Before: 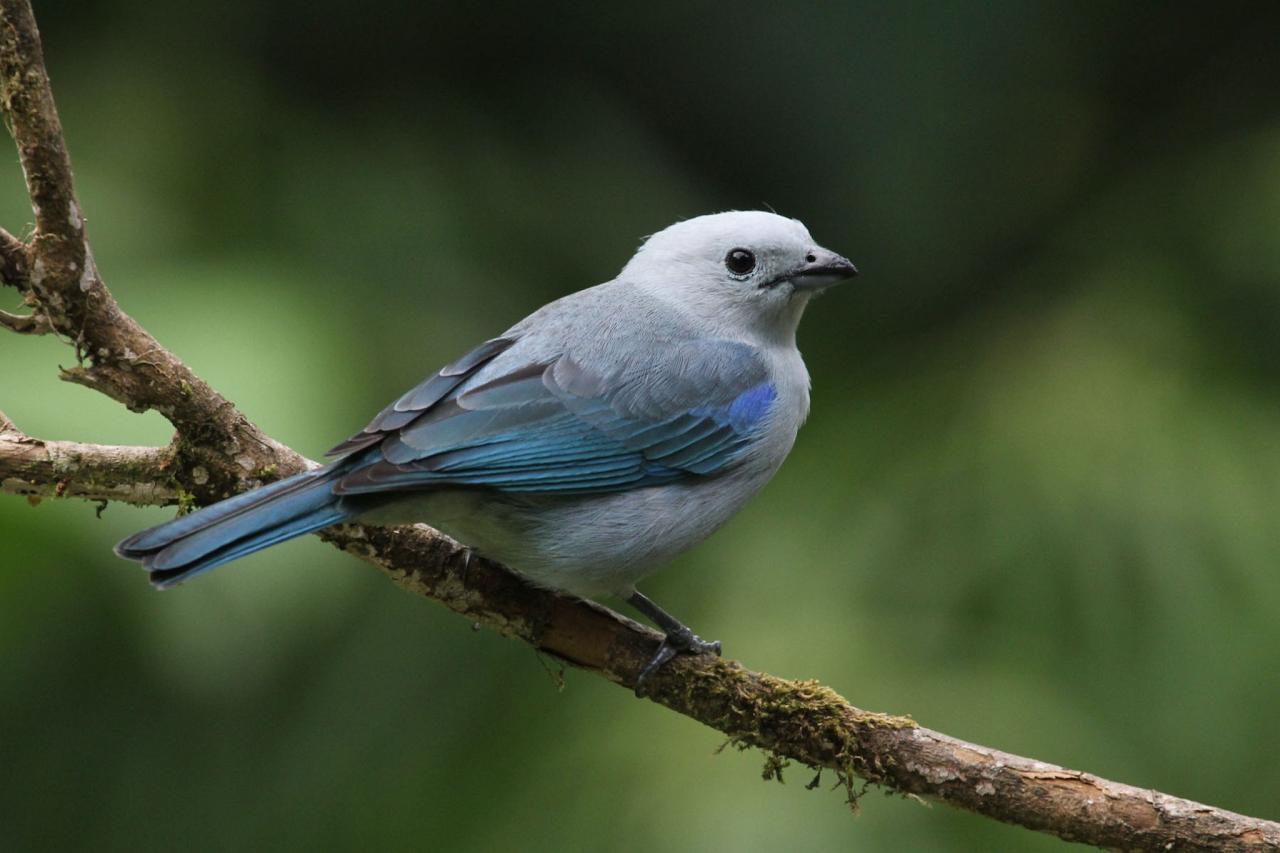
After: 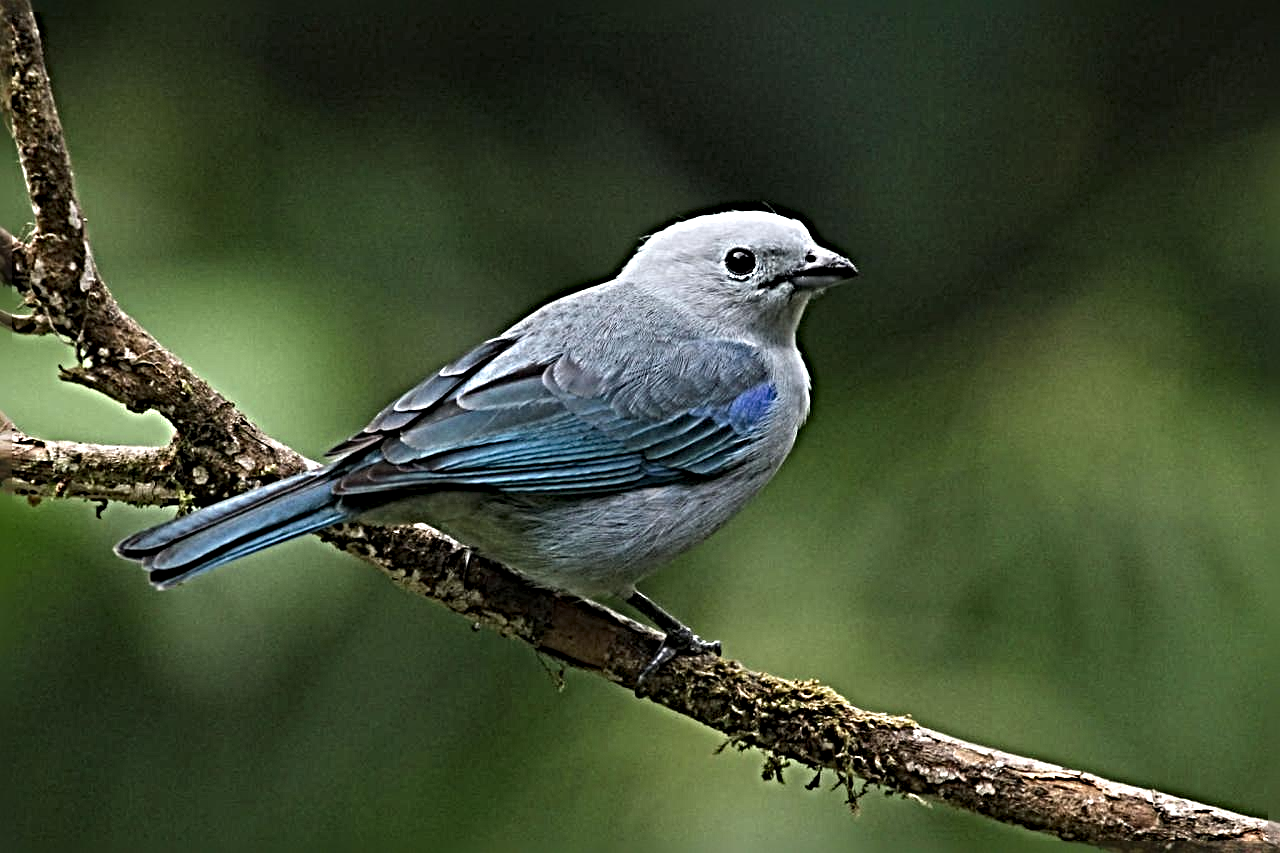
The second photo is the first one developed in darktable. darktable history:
sharpen: radius 6.284, amount 1.816, threshold 0.062
